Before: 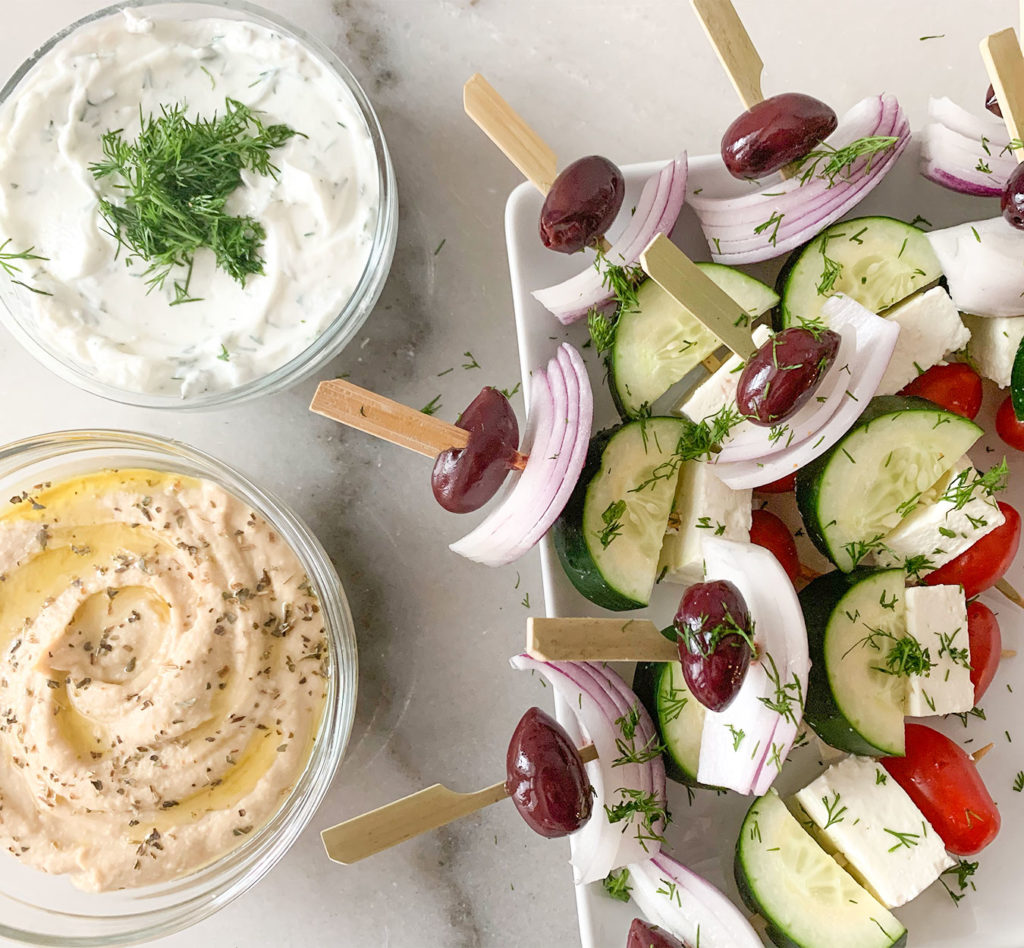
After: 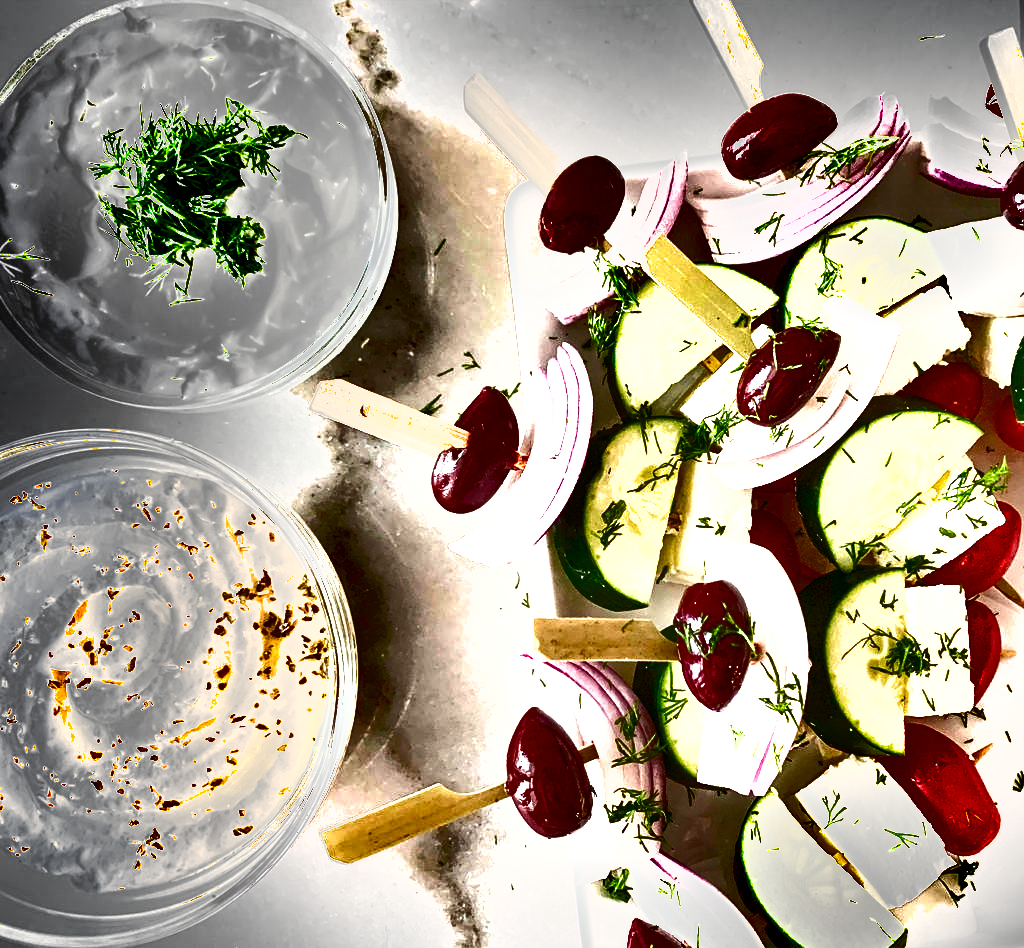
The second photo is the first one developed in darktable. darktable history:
shadows and highlights: shadows 73.59, highlights -60.99, soften with gaussian
color balance rgb: power › chroma 0.3%, power › hue 23.07°, perceptual saturation grading › global saturation 24.621%, perceptual saturation grading › highlights -50.623%, perceptual saturation grading › mid-tones 19.014%, perceptual saturation grading › shadows 60.707%, perceptual brilliance grading › global brilliance 12.678%, global vibrance 18.833%
exposure: exposure 1.061 EV, compensate exposure bias true, compensate highlight preservation false
